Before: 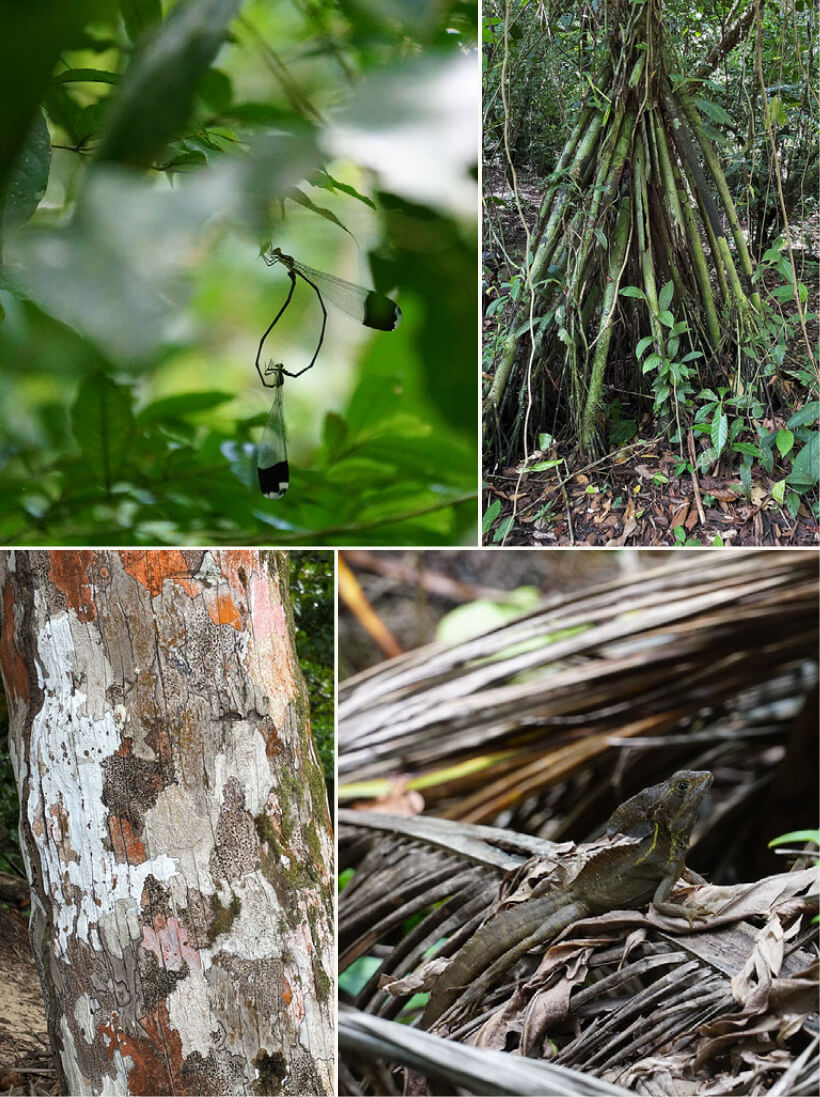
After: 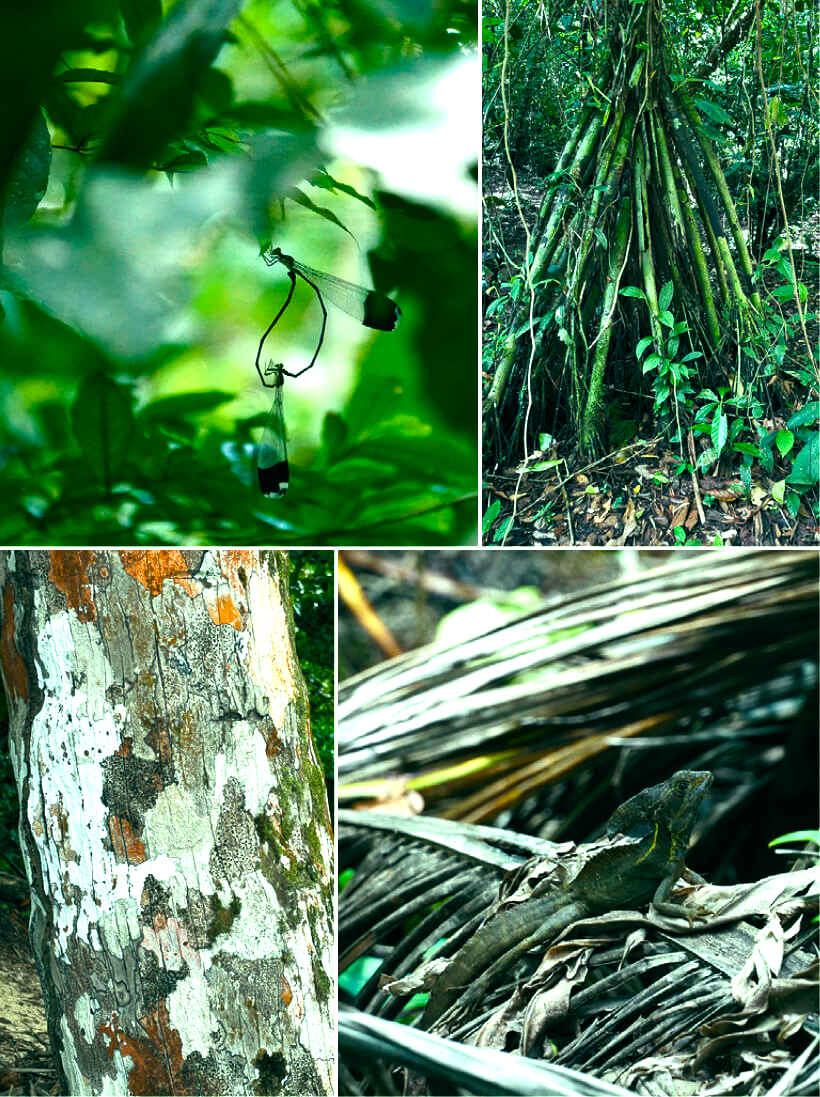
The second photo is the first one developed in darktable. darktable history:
color balance rgb: shadows lift › luminance -7.7%, shadows lift › chroma 2.13%, shadows lift › hue 165.27°, power › luminance -7.77%, power › chroma 1.1%, power › hue 215.88°, highlights gain › luminance 15.15%, highlights gain › chroma 7%, highlights gain › hue 125.57°, global offset › luminance -0.33%, global offset › chroma 0.11%, global offset › hue 165.27°, perceptual saturation grading › global saturation 24.42%, perceptual saturation grading › highlights -24.42%, perceptual saturation grading › mid-tones 24.42%, perceptual saturation grading › shadows 40%, perceptual brilliance grading › global brilliance -5%, perceptual brilliance grading › highlights 24.42%, perceptual brilliance grading › mid-tones 7%, perceptual brilliance grading › shadows -5%
exposure: black level correction -0.005, exposure 0.054 EV, compensate highlight preservation false
